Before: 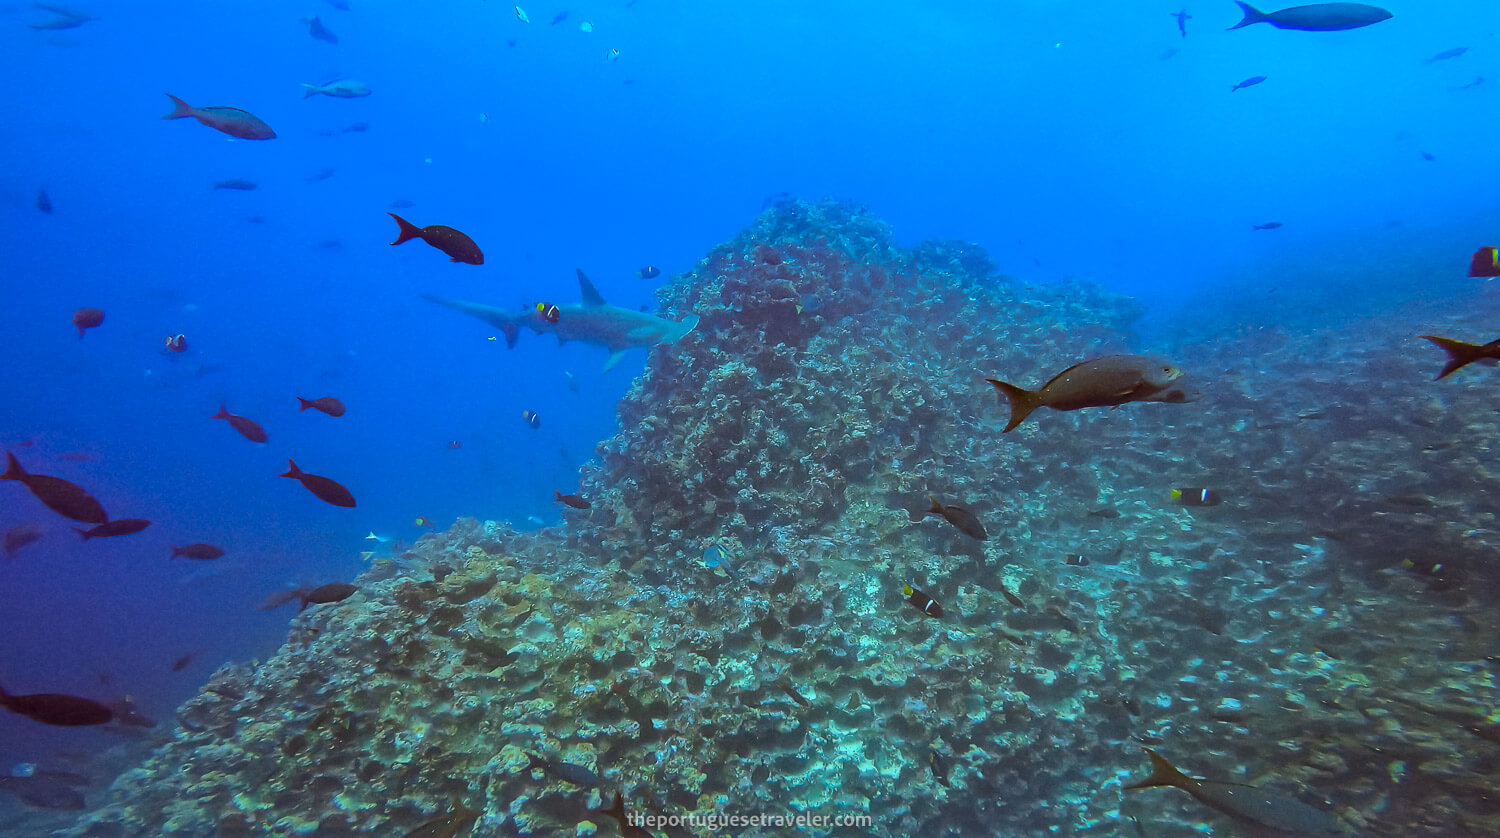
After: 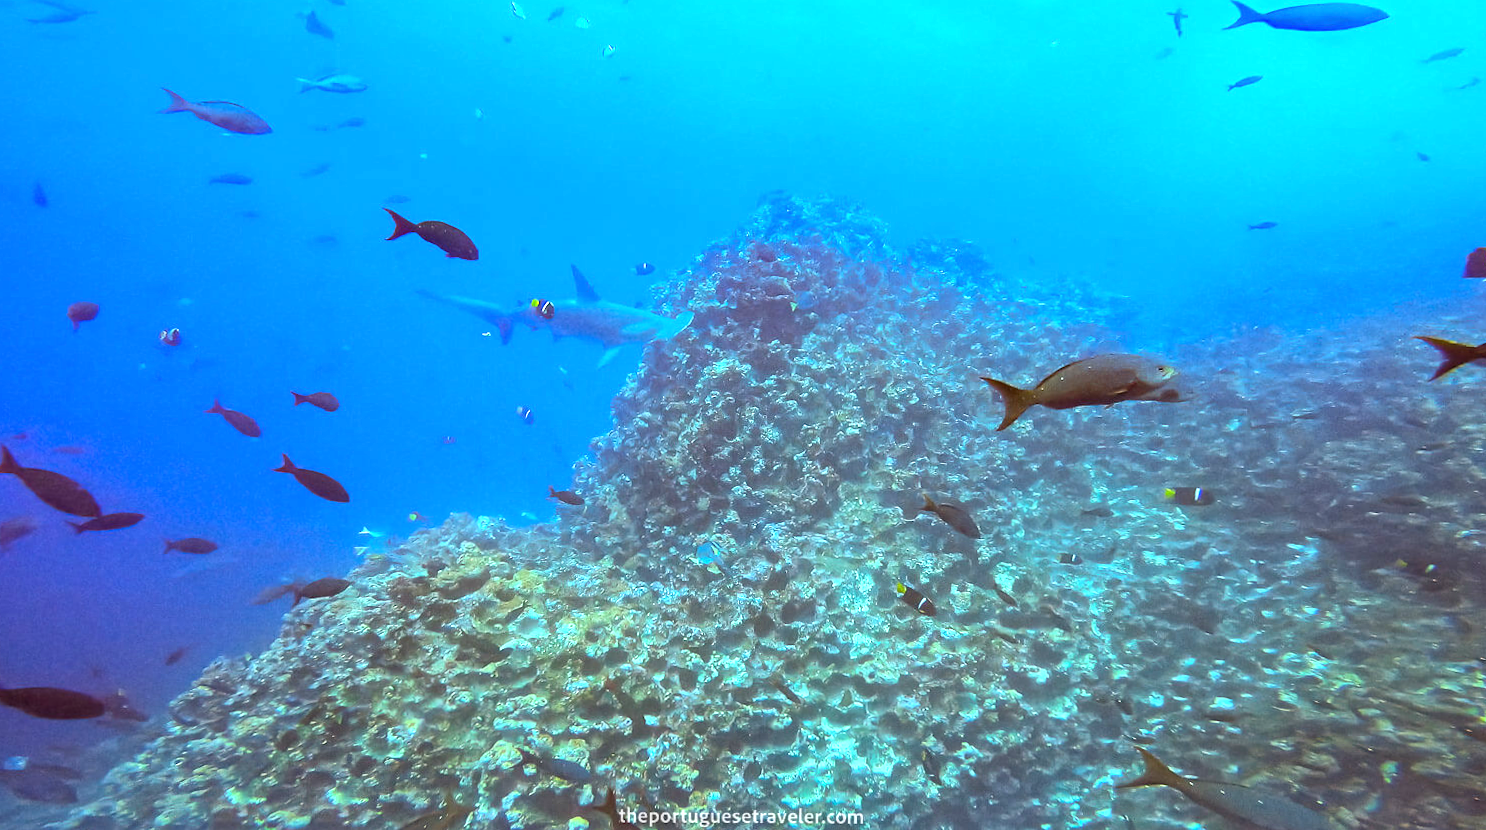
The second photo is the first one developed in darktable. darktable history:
exposure: black level correction 0, exposure 1.199 EV, compensate highlight preservation false
crop and rotate: angle -0.296°
